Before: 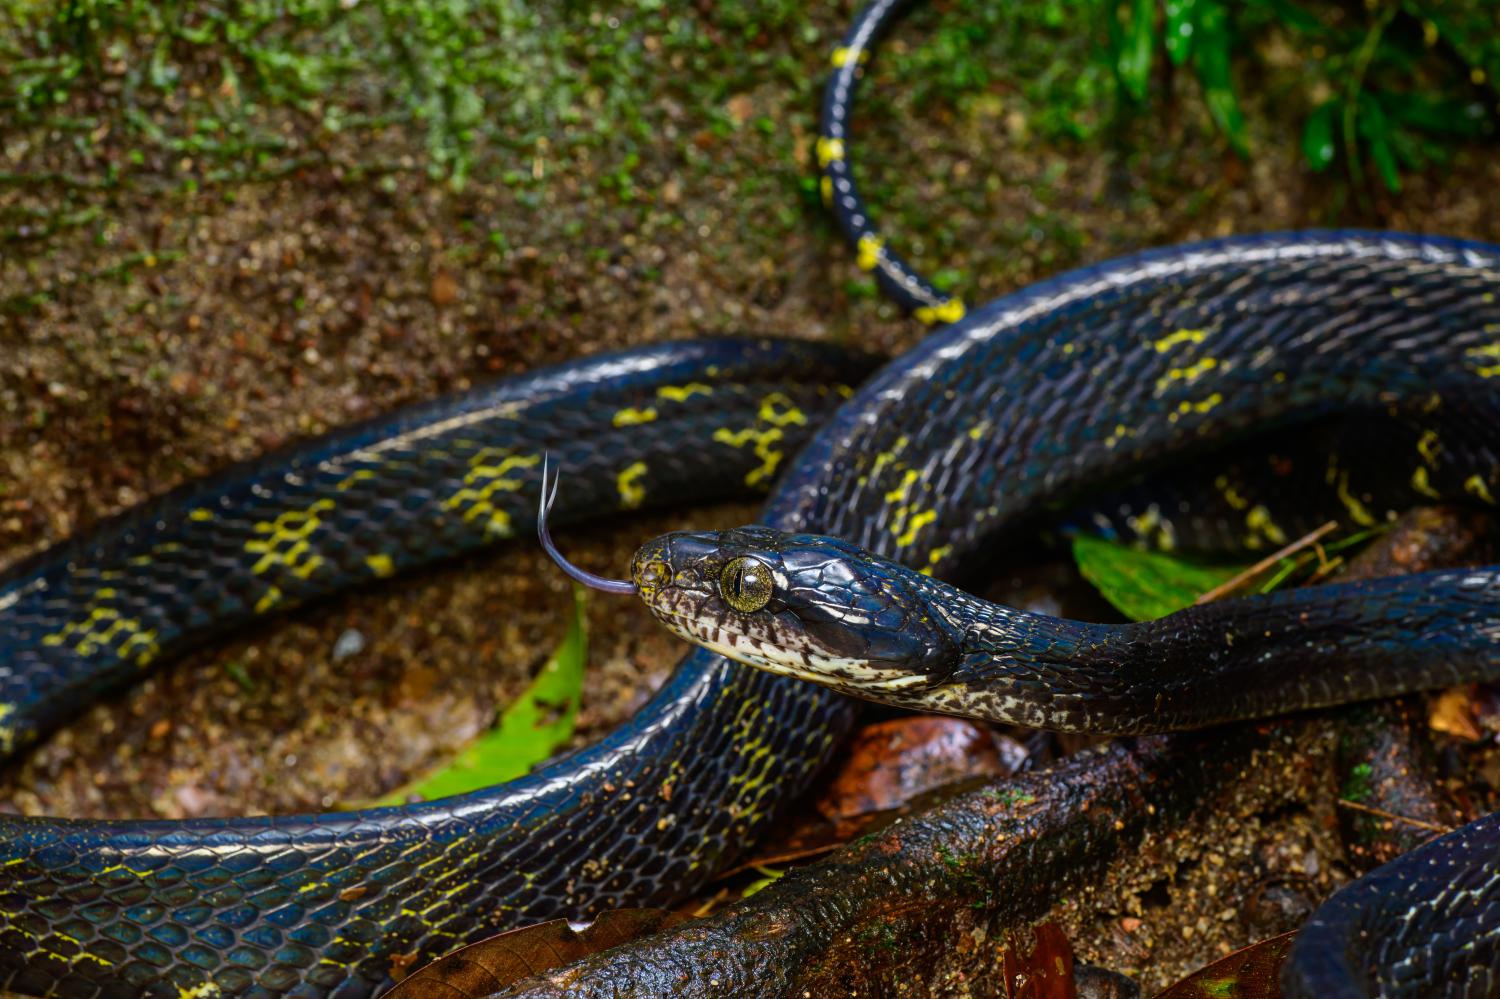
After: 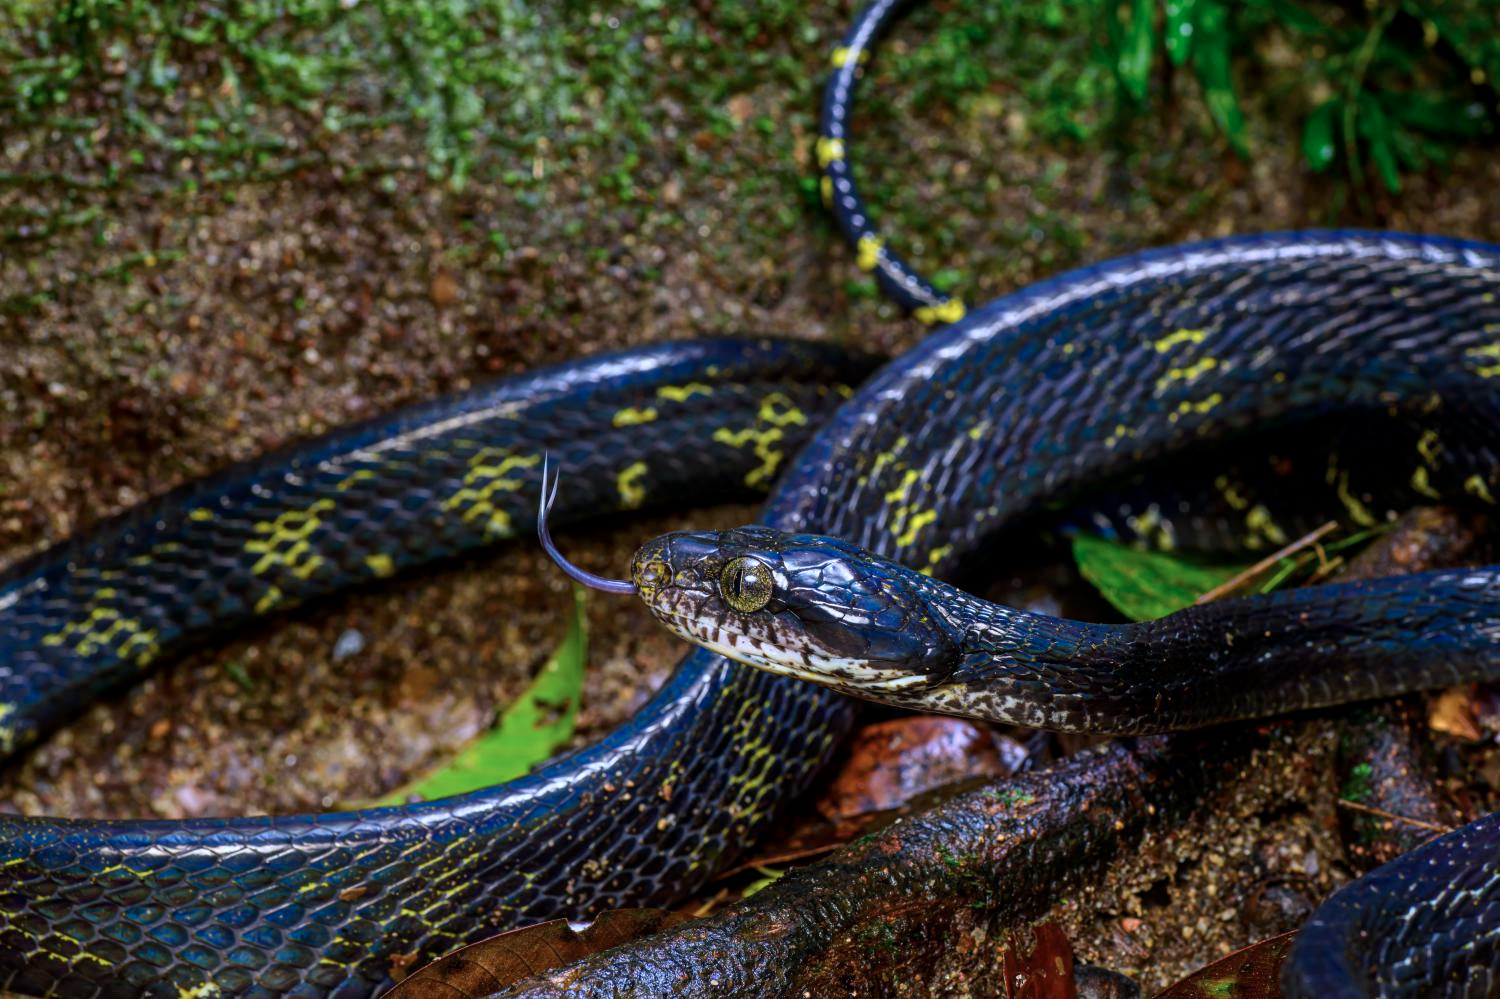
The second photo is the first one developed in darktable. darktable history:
color calibration: illuminant as shot in camera, x 0.379, y 0.396, temperature 4138.76 K
local contrast: highlights 100%, shadows 100%, detail 120%, midtone range 0.2
